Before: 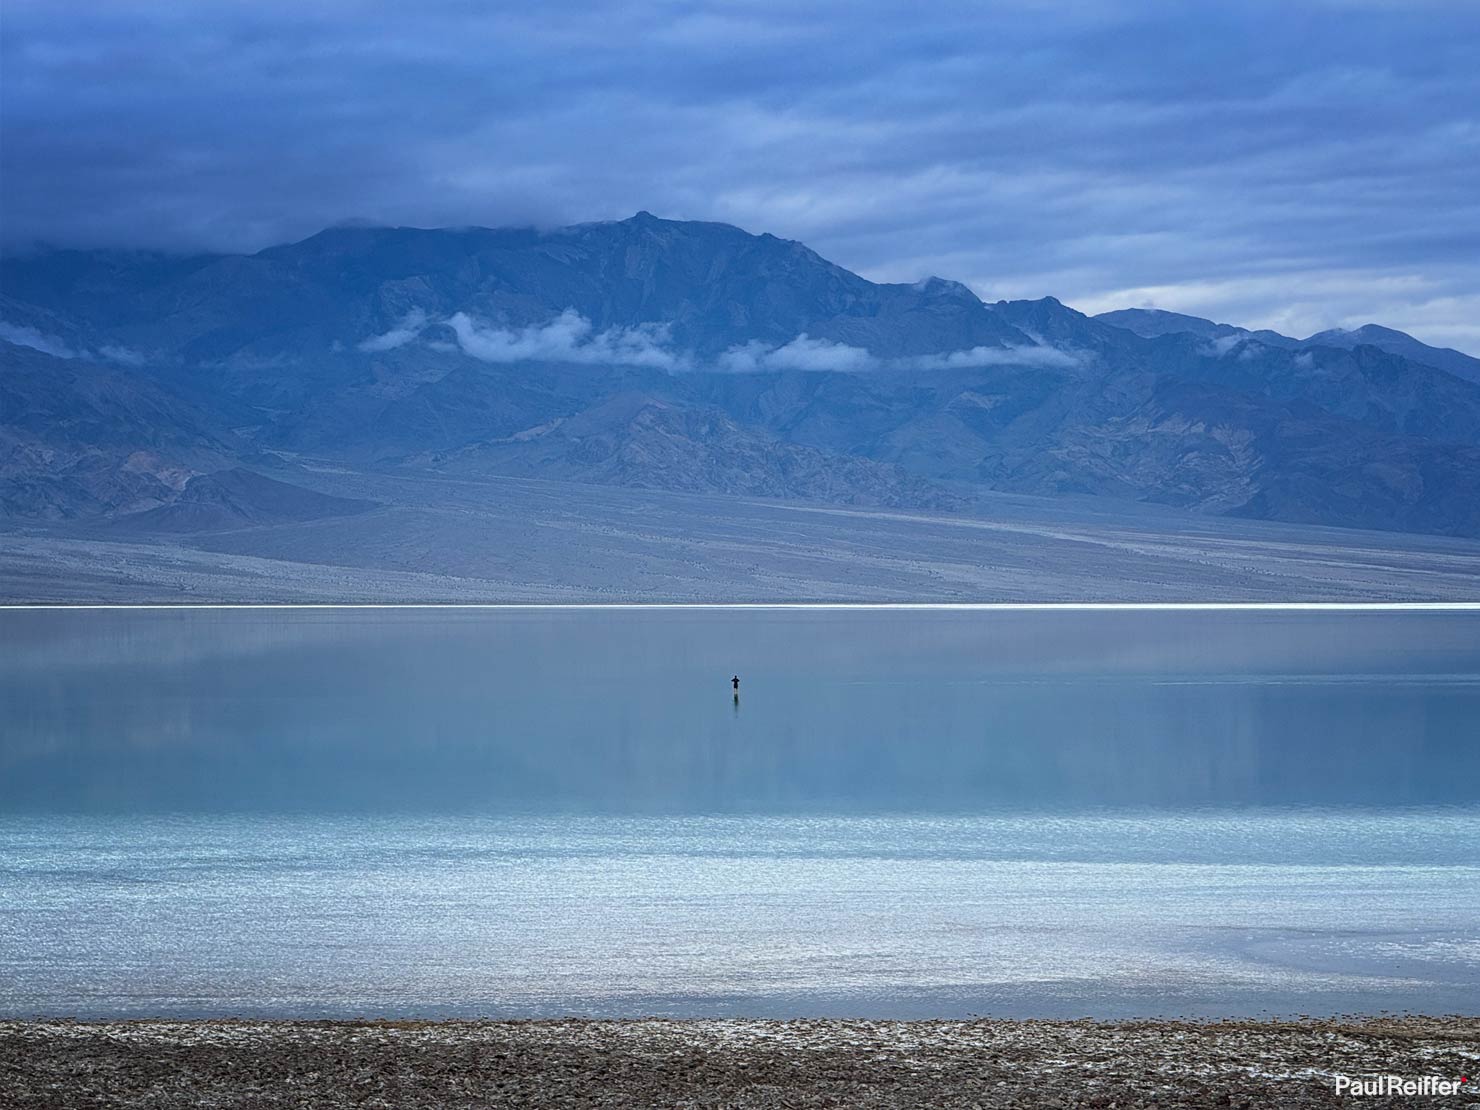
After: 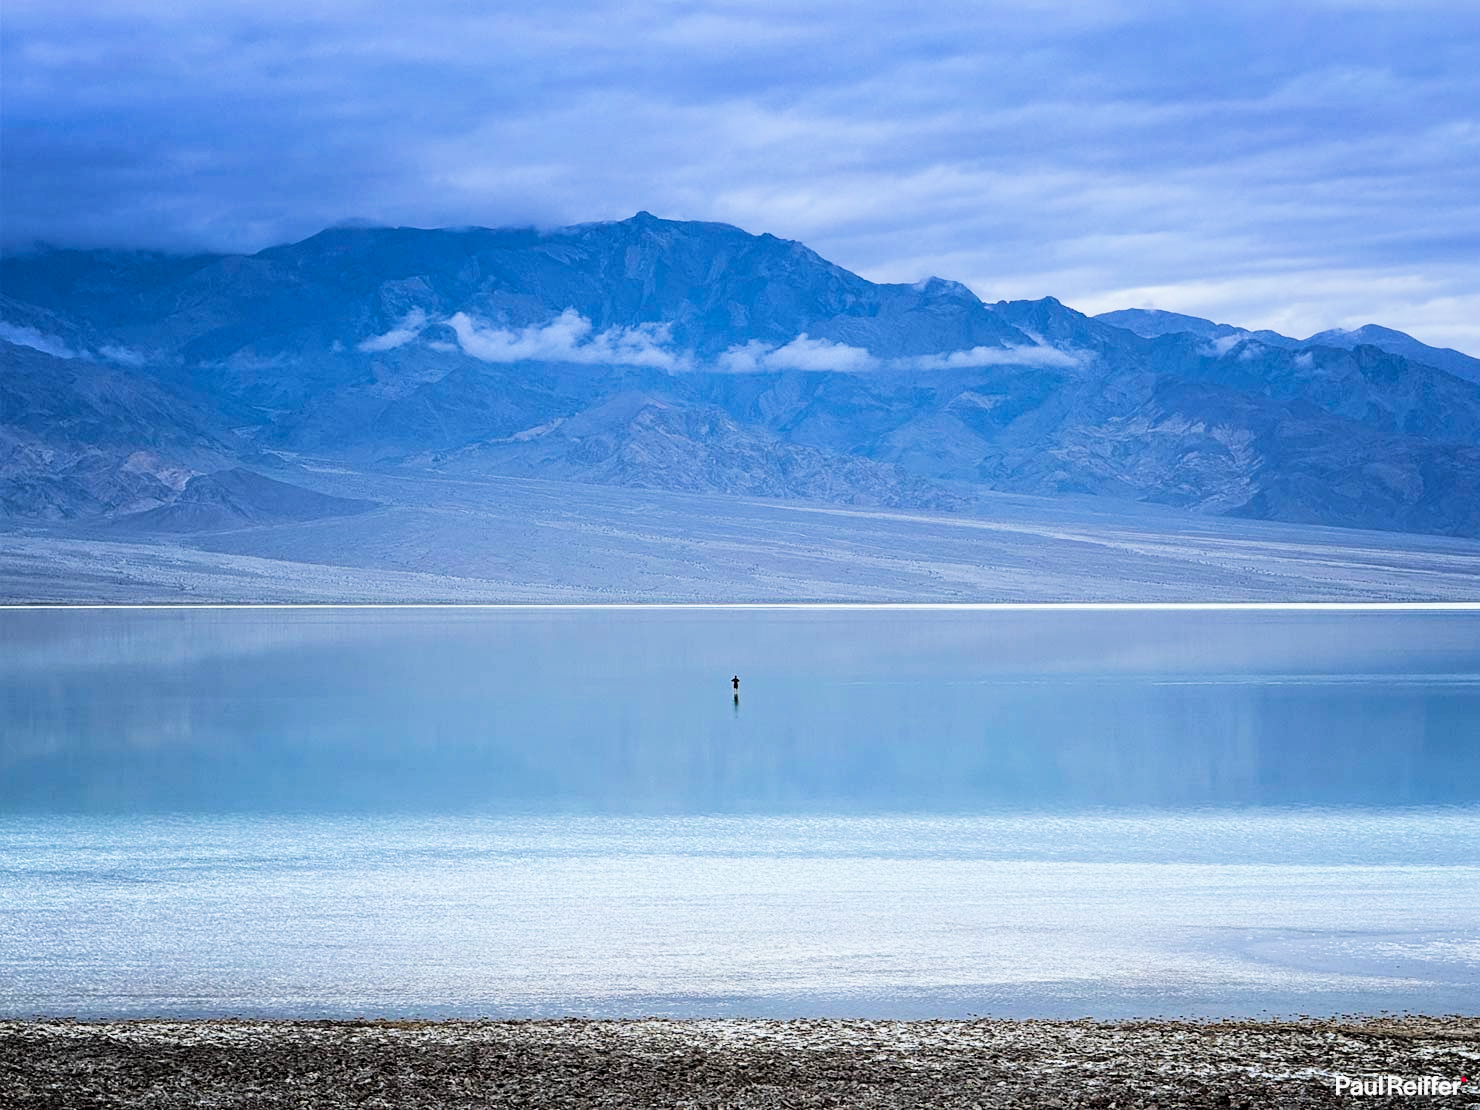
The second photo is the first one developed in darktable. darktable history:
filmic rgb: black relative exposure -5.03 EV, white relative exposure 3.49 EV, hardness 3.16, contrast 1.406, highlights saturation mix -28.84%
color balance rgb: perceptual saturation grading › global saturation 16.825%
exposure: black level correction 0, exposure 0.703 EV, compensate highlight preservation false
